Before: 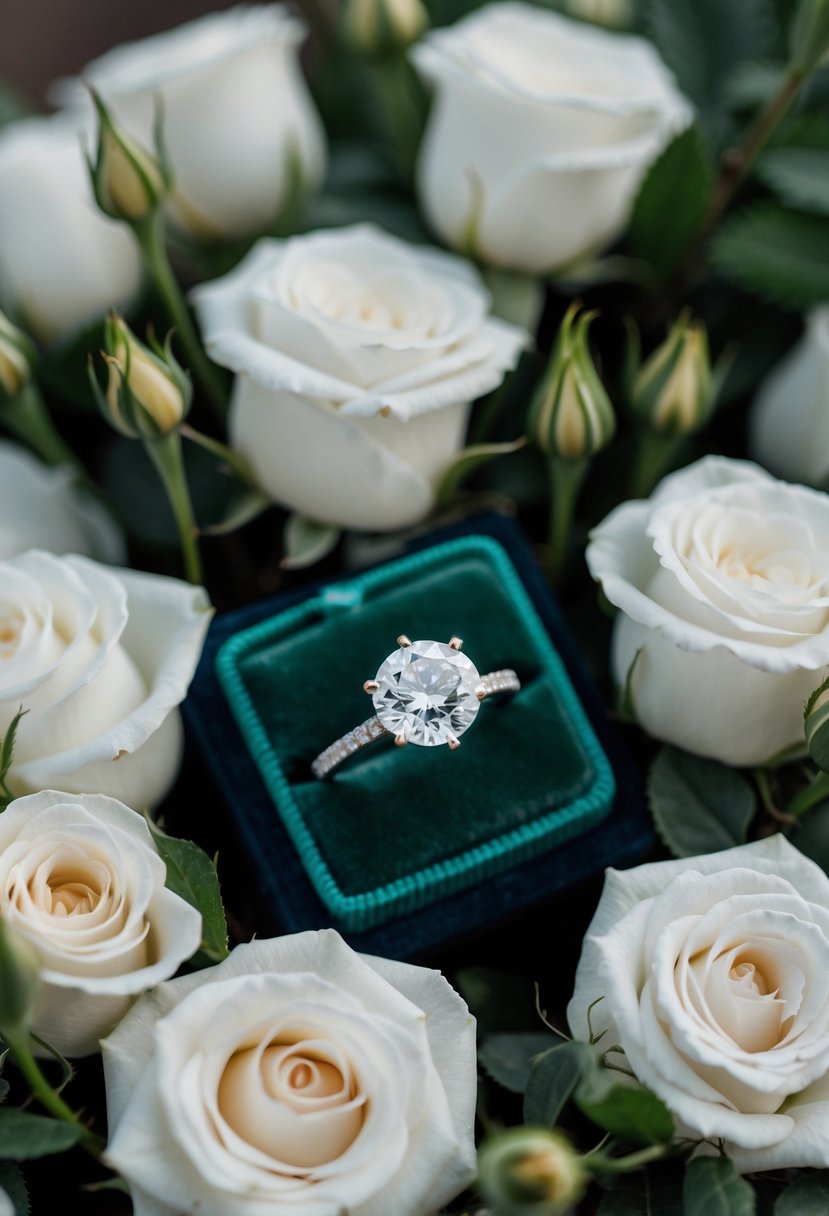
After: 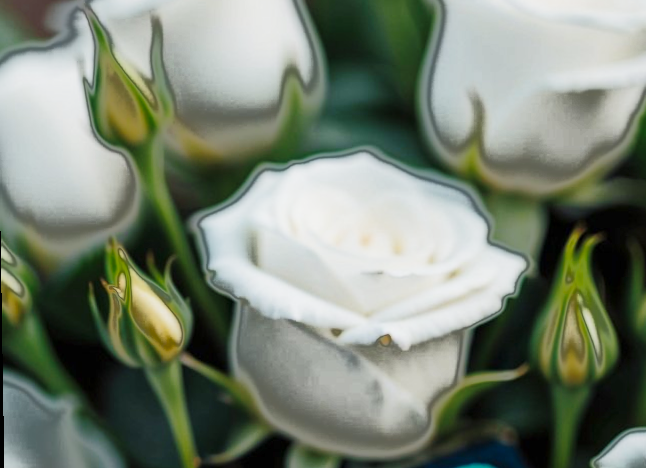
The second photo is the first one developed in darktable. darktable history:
exposure: compensate highlight preservation false
white balance: emerald 1
crop: left 0.579%, top 7.627%, right 23.167%, bottom 54.275%
base curve: curves: ch0 [(0, 0) (0.028, 0.03) (0.121, 0.232) (0.46, 0.748) (0.859, 0.968) (1, 1)], preserve colors none
shadows and highlights: on, module defaults
rotate and perspective: lens shift (vertical) 0.048, lens shift (horizontal) -0.024, automatic cropping off
fill light: exposure -0.73 EV, center 0.69, width 2.2
